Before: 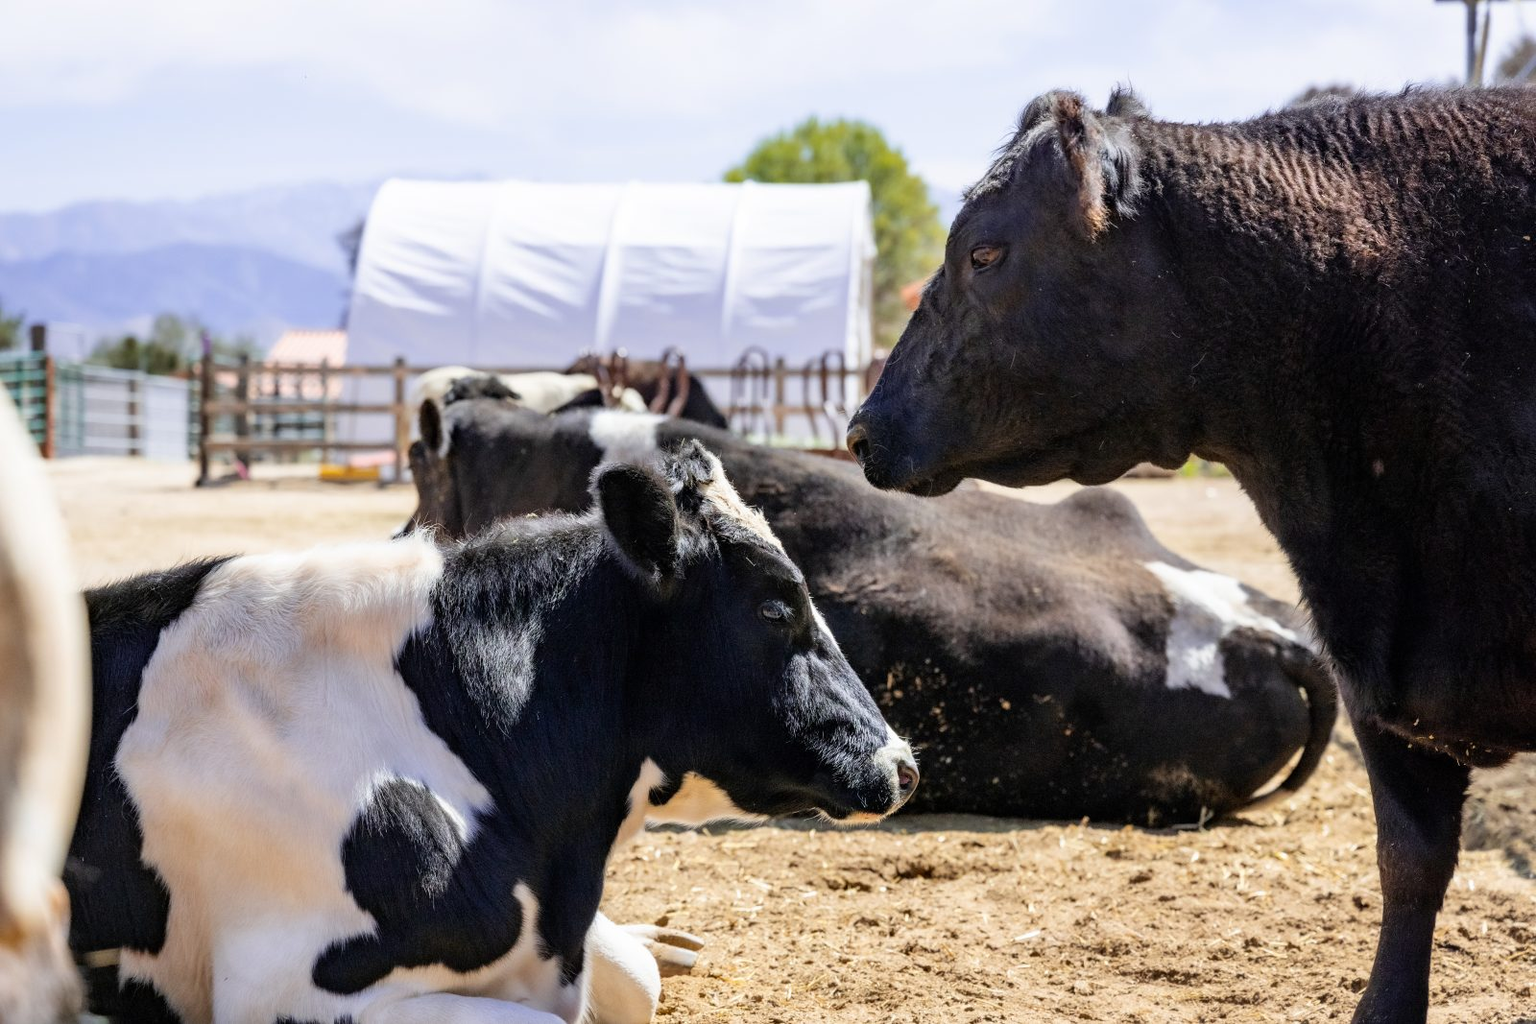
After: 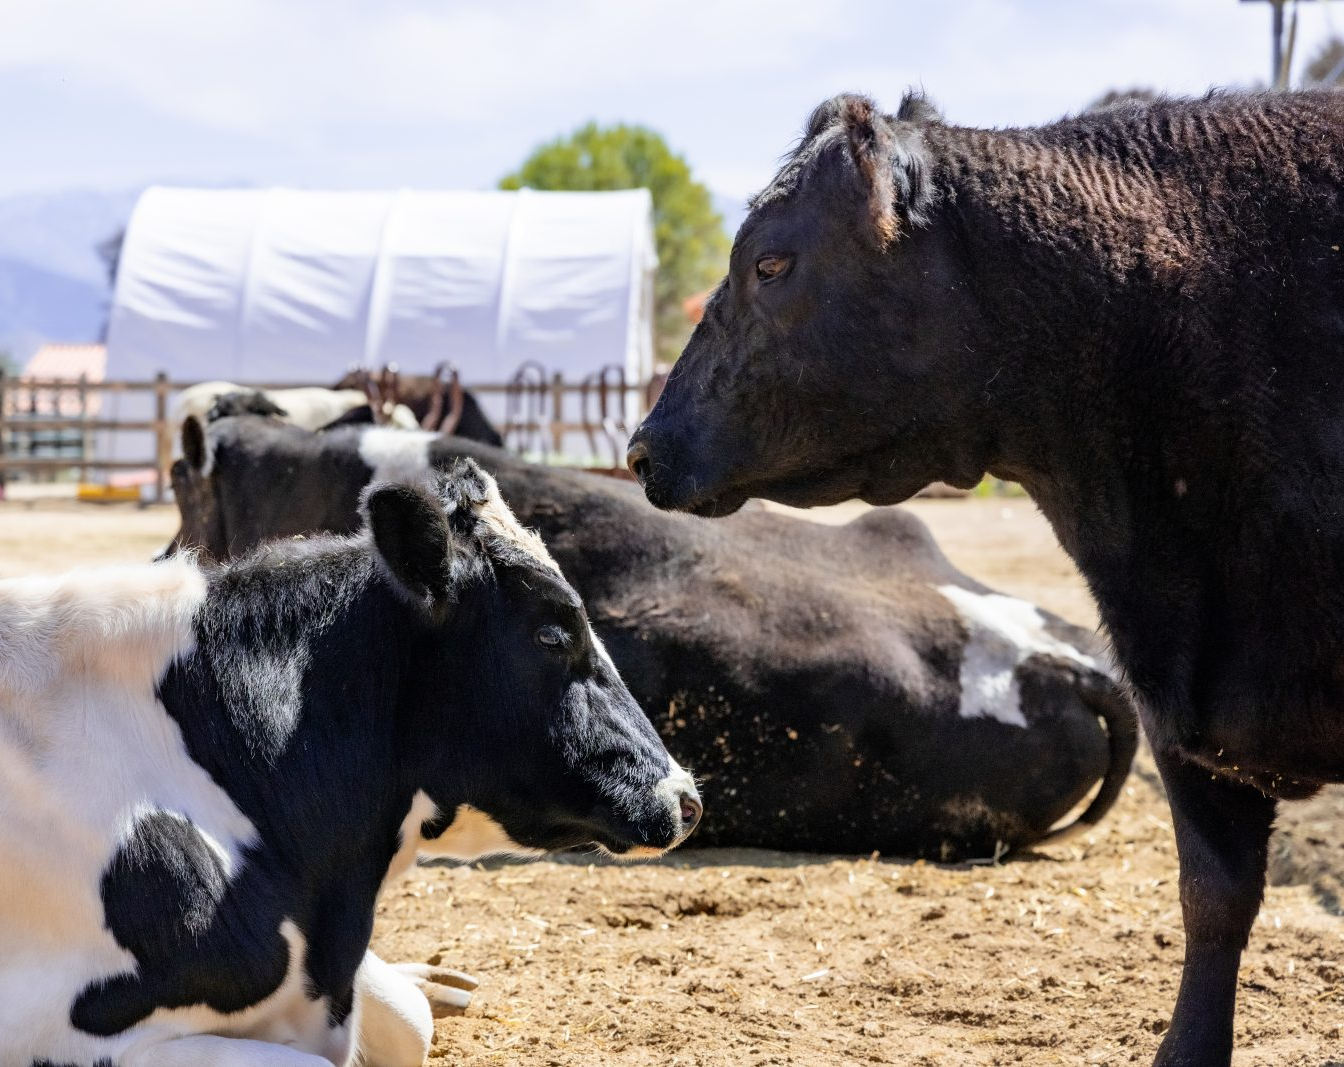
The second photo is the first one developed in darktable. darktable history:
crop: left 15.976%
